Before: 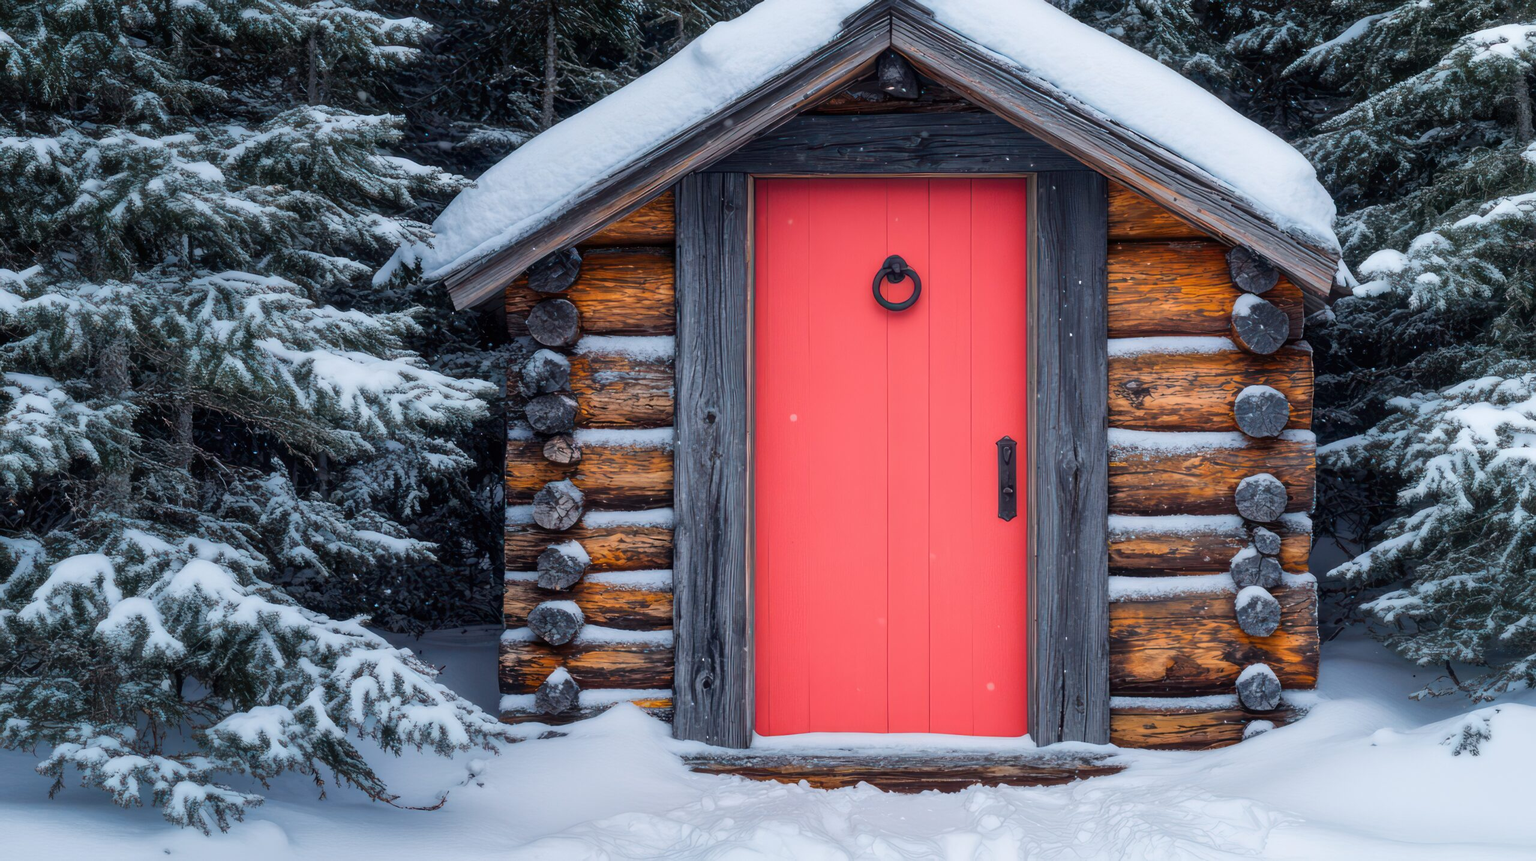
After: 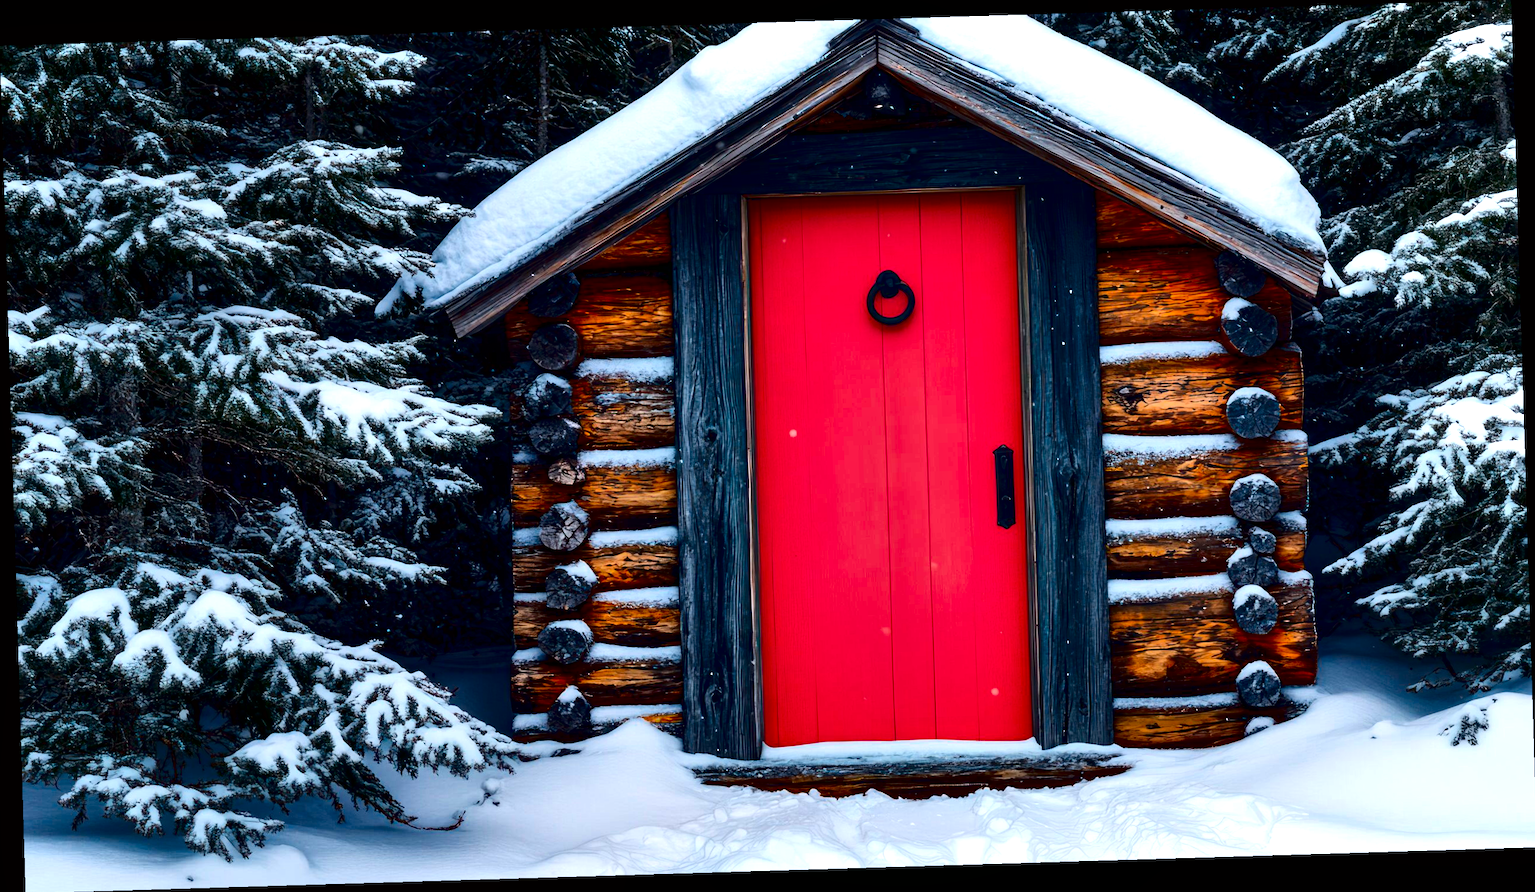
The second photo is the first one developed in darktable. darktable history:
haze removal: compatibility mode true, adaptive false
color zones: curves: ch0 [(0, 0.444) (0.143, 0.442) (0.286, 0.441) (0.429, 0.441) (0.571, 0.441) (0.714, 0.441) (0.857, 0.442) (1, 0.444)]
rotate and perspective: rotation -1.75°, automatic cropping off
contrast equalizer: octaves 7, y [[0.6 ×6], [0.55 ×6], [0 ×6], [0 ×6], [0 ×6]]
contrast brightness saturation: contrast 0.22, brightness -0.19, saturation 0.24
